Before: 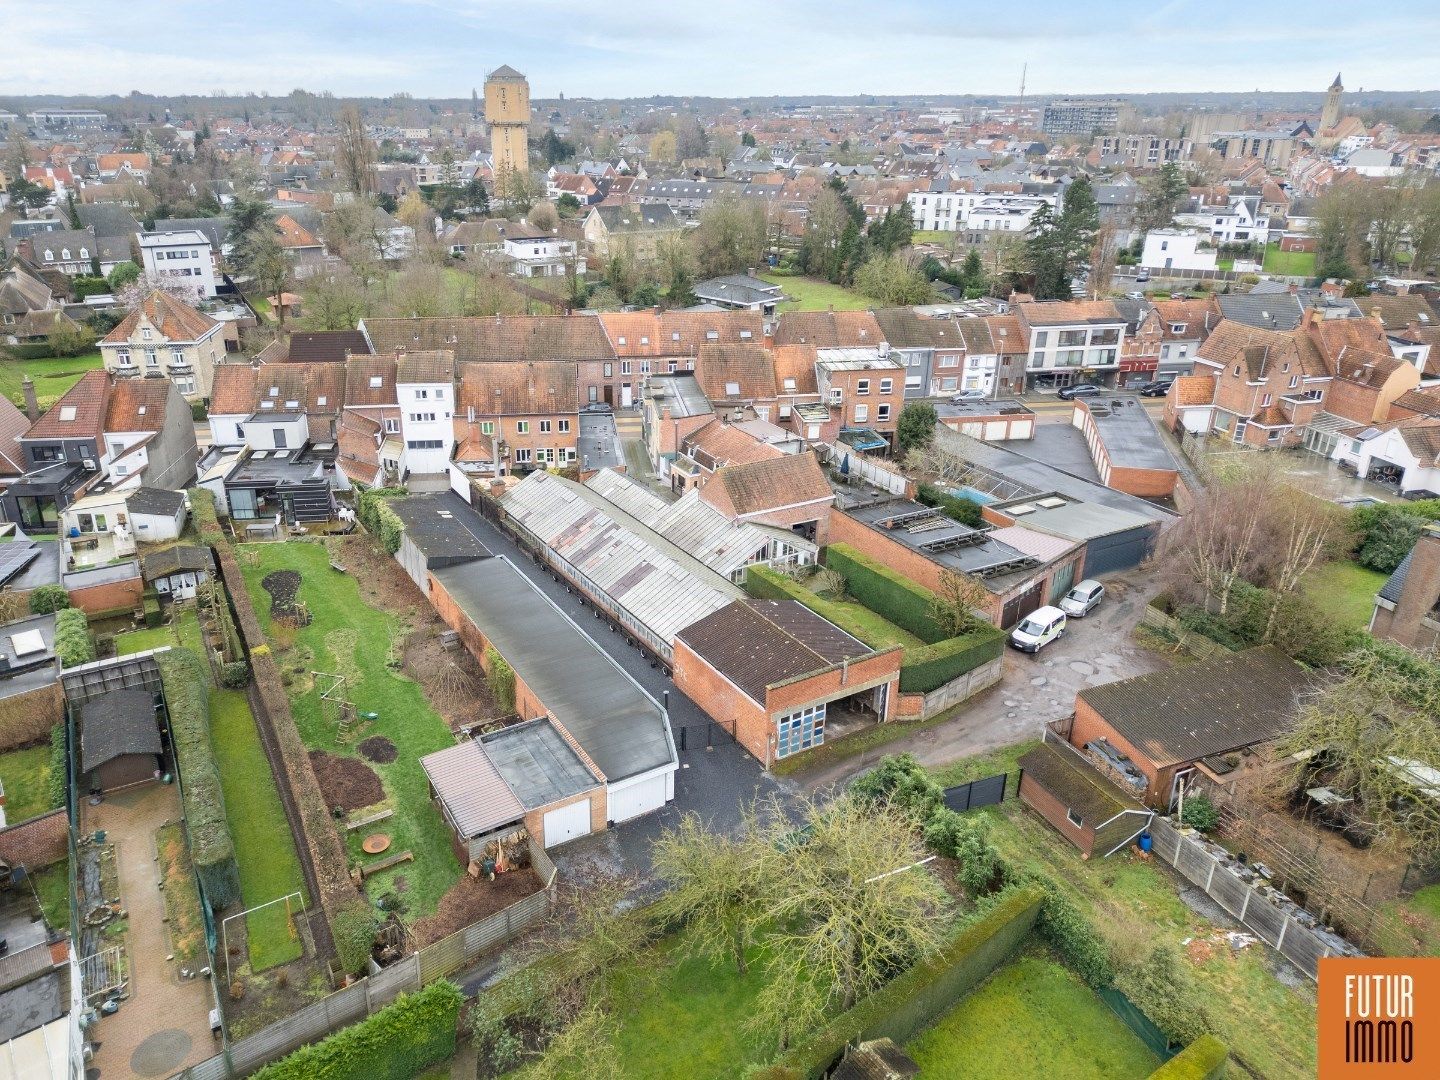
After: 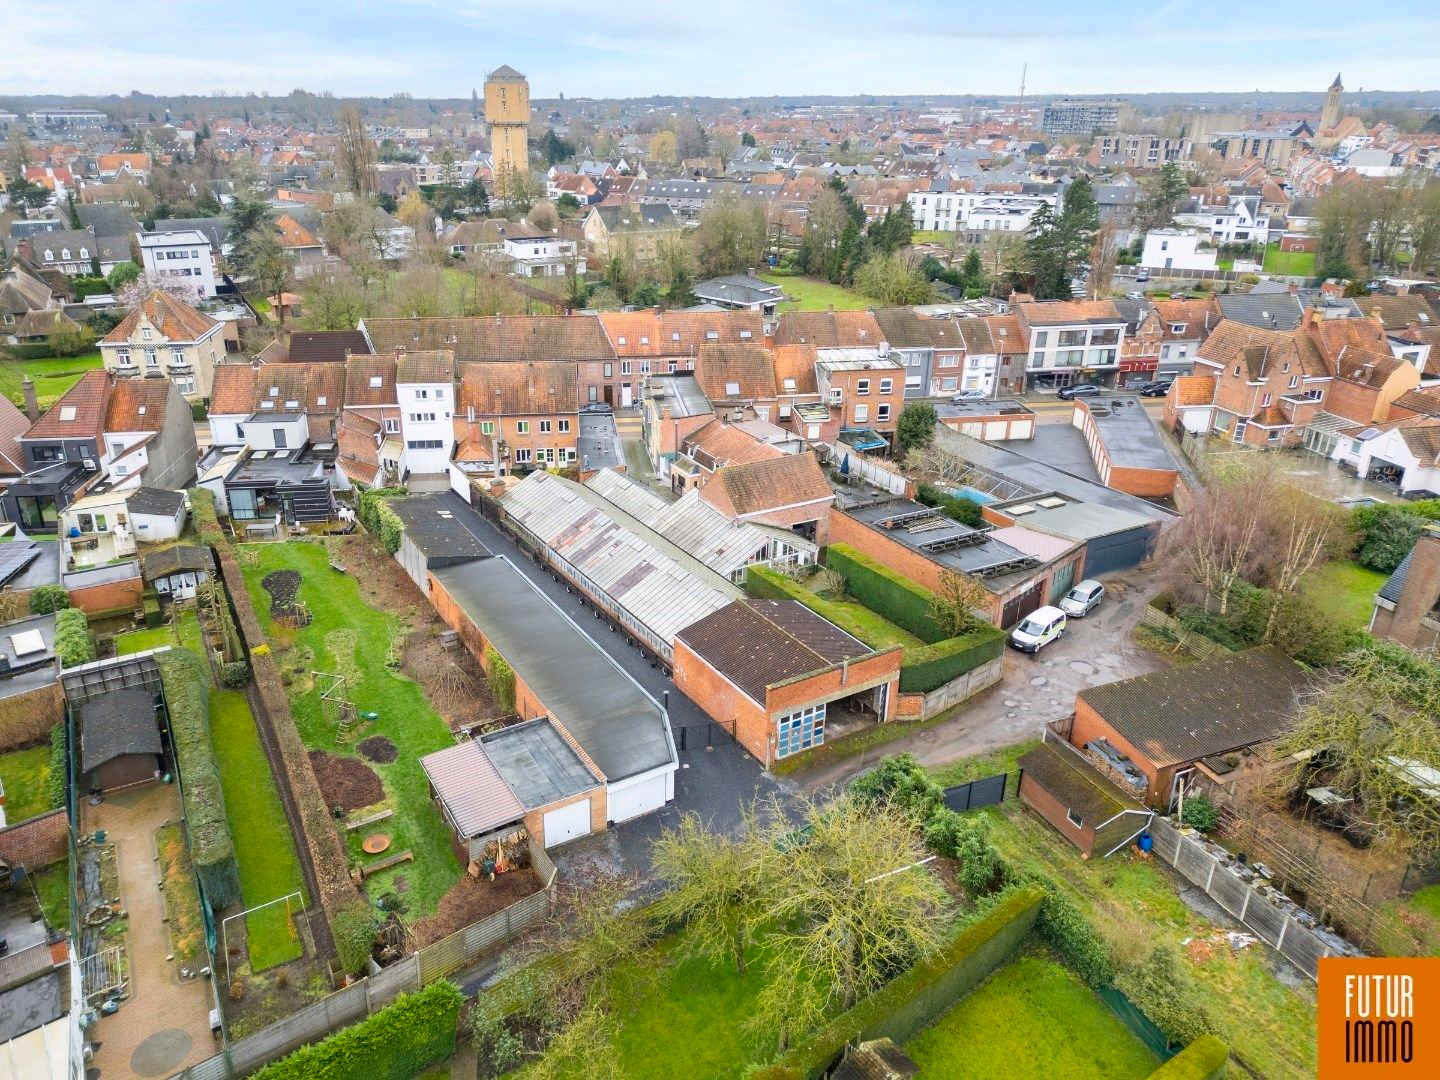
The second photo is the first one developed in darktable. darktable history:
contrast brightness saturation: contrast 0.084, saturation 0.024
shadows and highlights: radius 335.5, shadows 64.28, highlights 5.7, compress 87.92%, soften with gaussian
color balance rgb: highlights gain › chroma 0.135%, highlights gain › hue 332.45°, linear chroma grading › global chroma 9.034%, perceptual saturation grading › global saturation 19.594%
